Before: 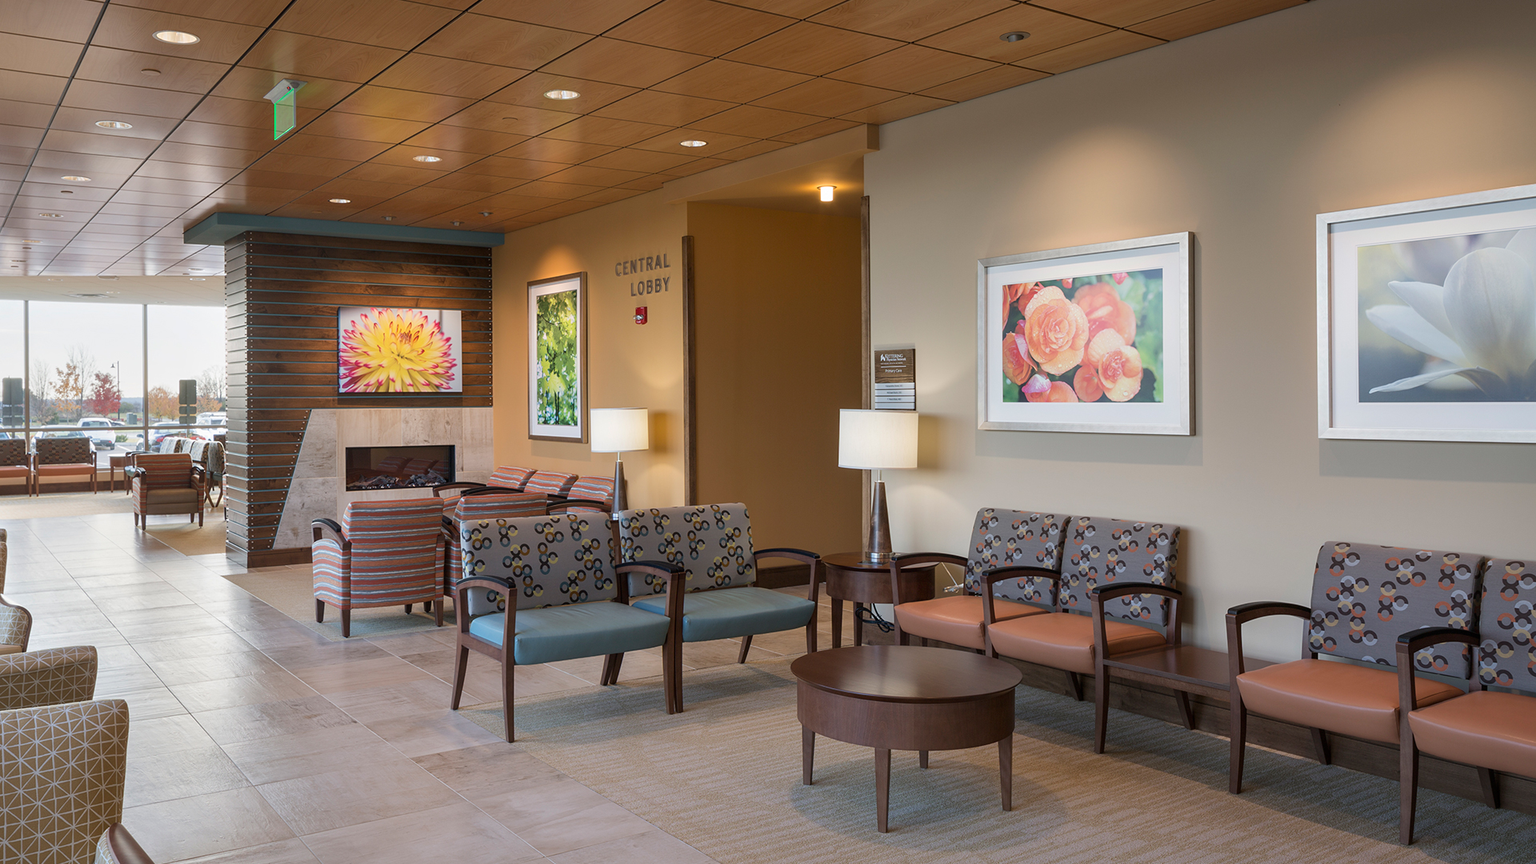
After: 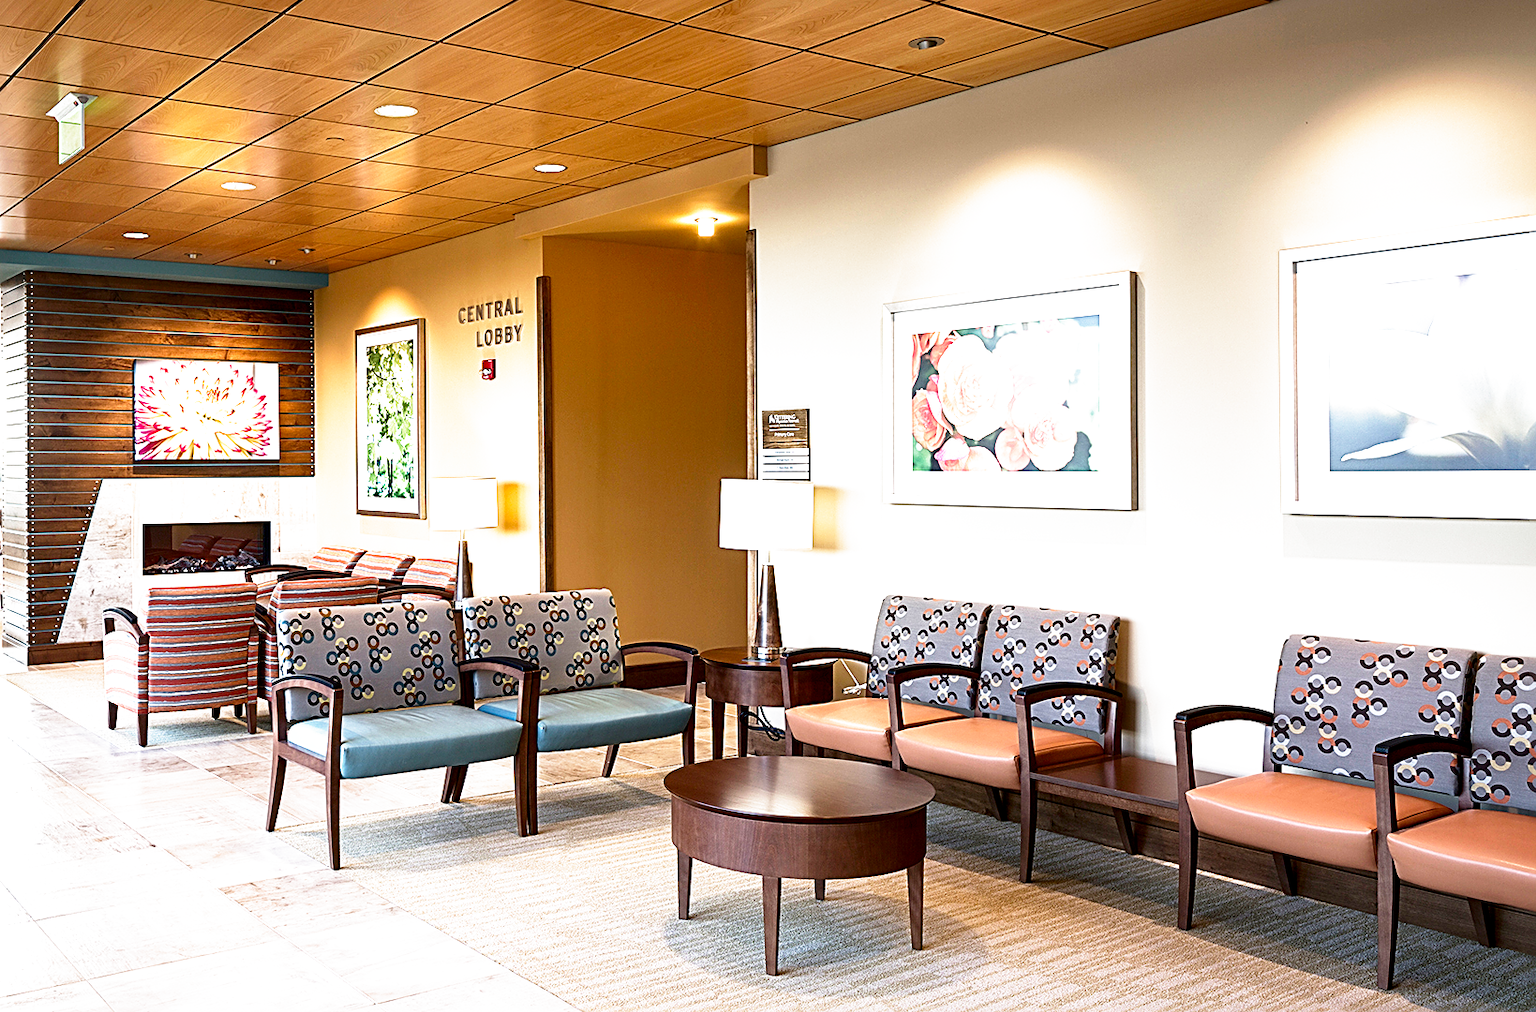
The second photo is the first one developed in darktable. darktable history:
exposure: black level correction 0, exposure 1.675 EV, compensate exposure bias true, compensate highlight preservation false
crop and rotate: left 14.584%
contrast brightness saturation: brightness -0.2, saturation 0.08
filmic rgb: black relative exposure -8.7 EV, white relative exposure 2.7 EV, threshold 3 EV, target black luminance 0%, hardness 6.25, latitude 75%, contrast 1.325, highlights saturation mix -5%, preserve chrominance no, color science v5 (2021), iterations of high-quality reconstruction 0, enable highlight reconstruction true
sharpen: radius 2.584, amount 0.688
